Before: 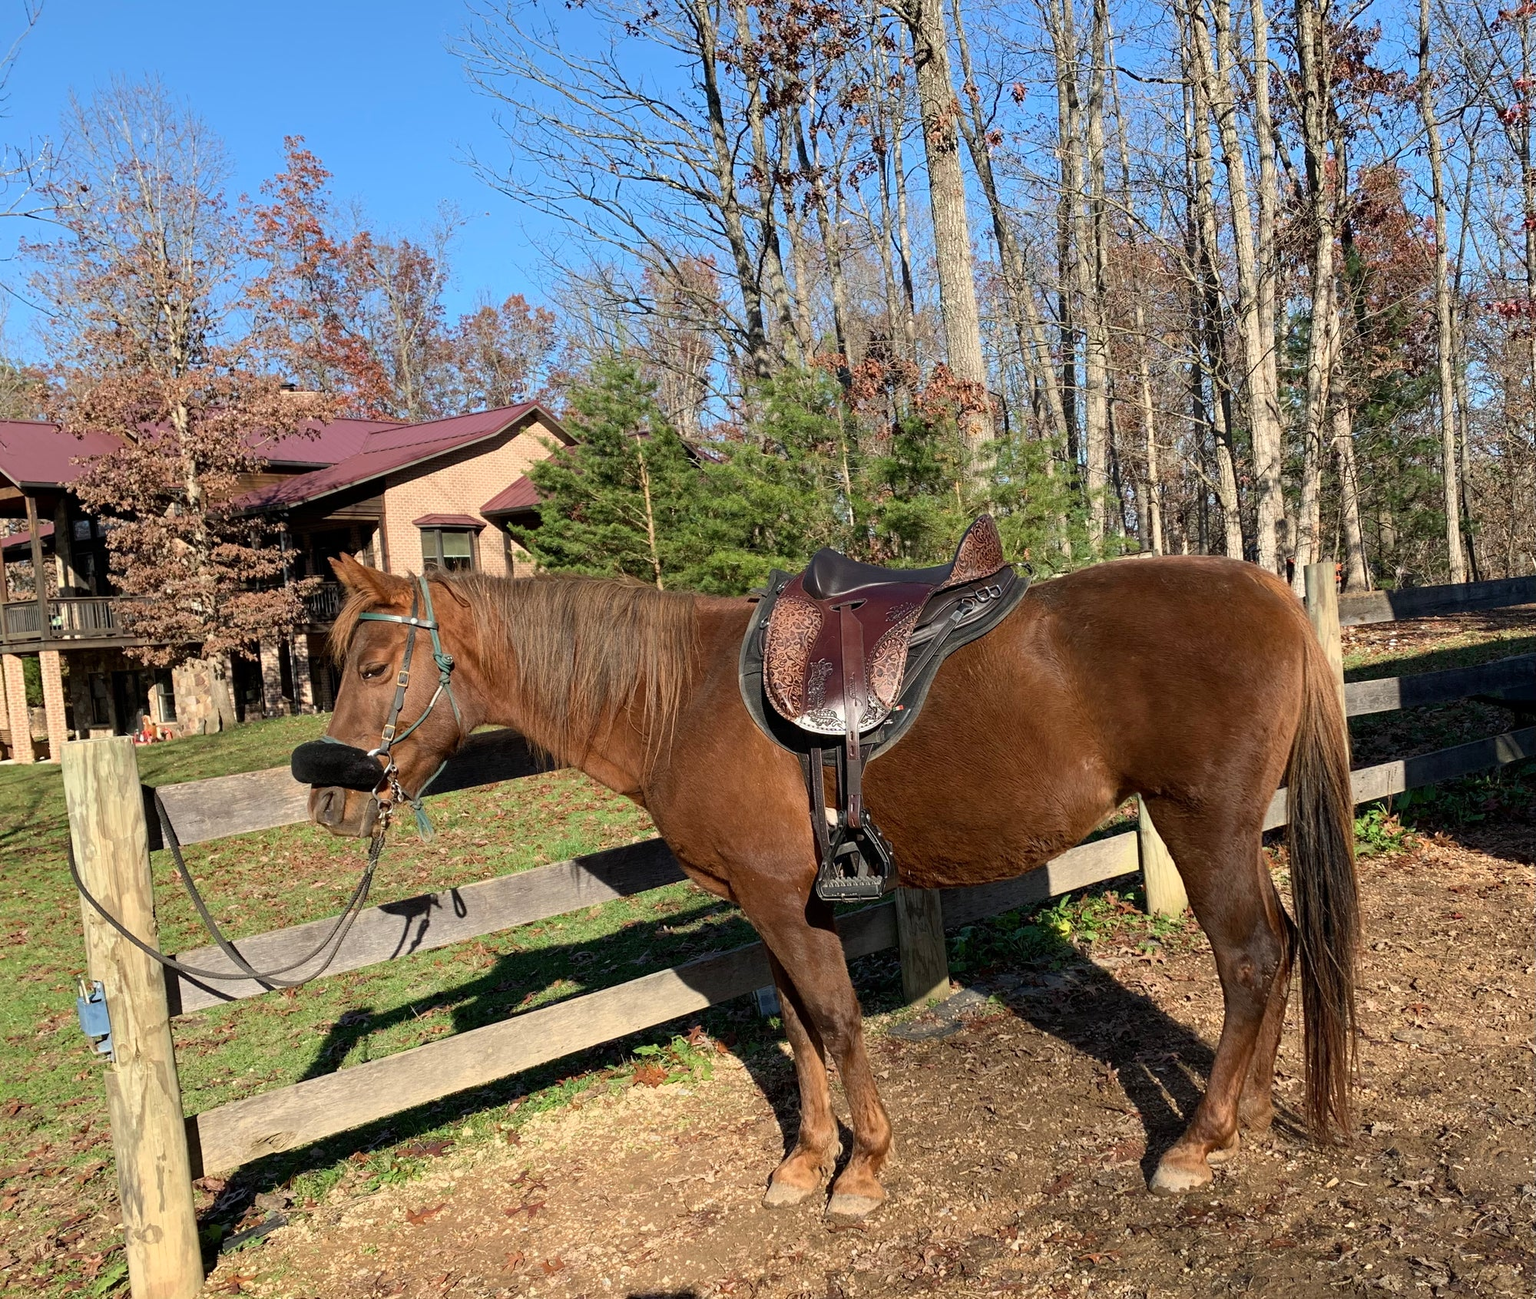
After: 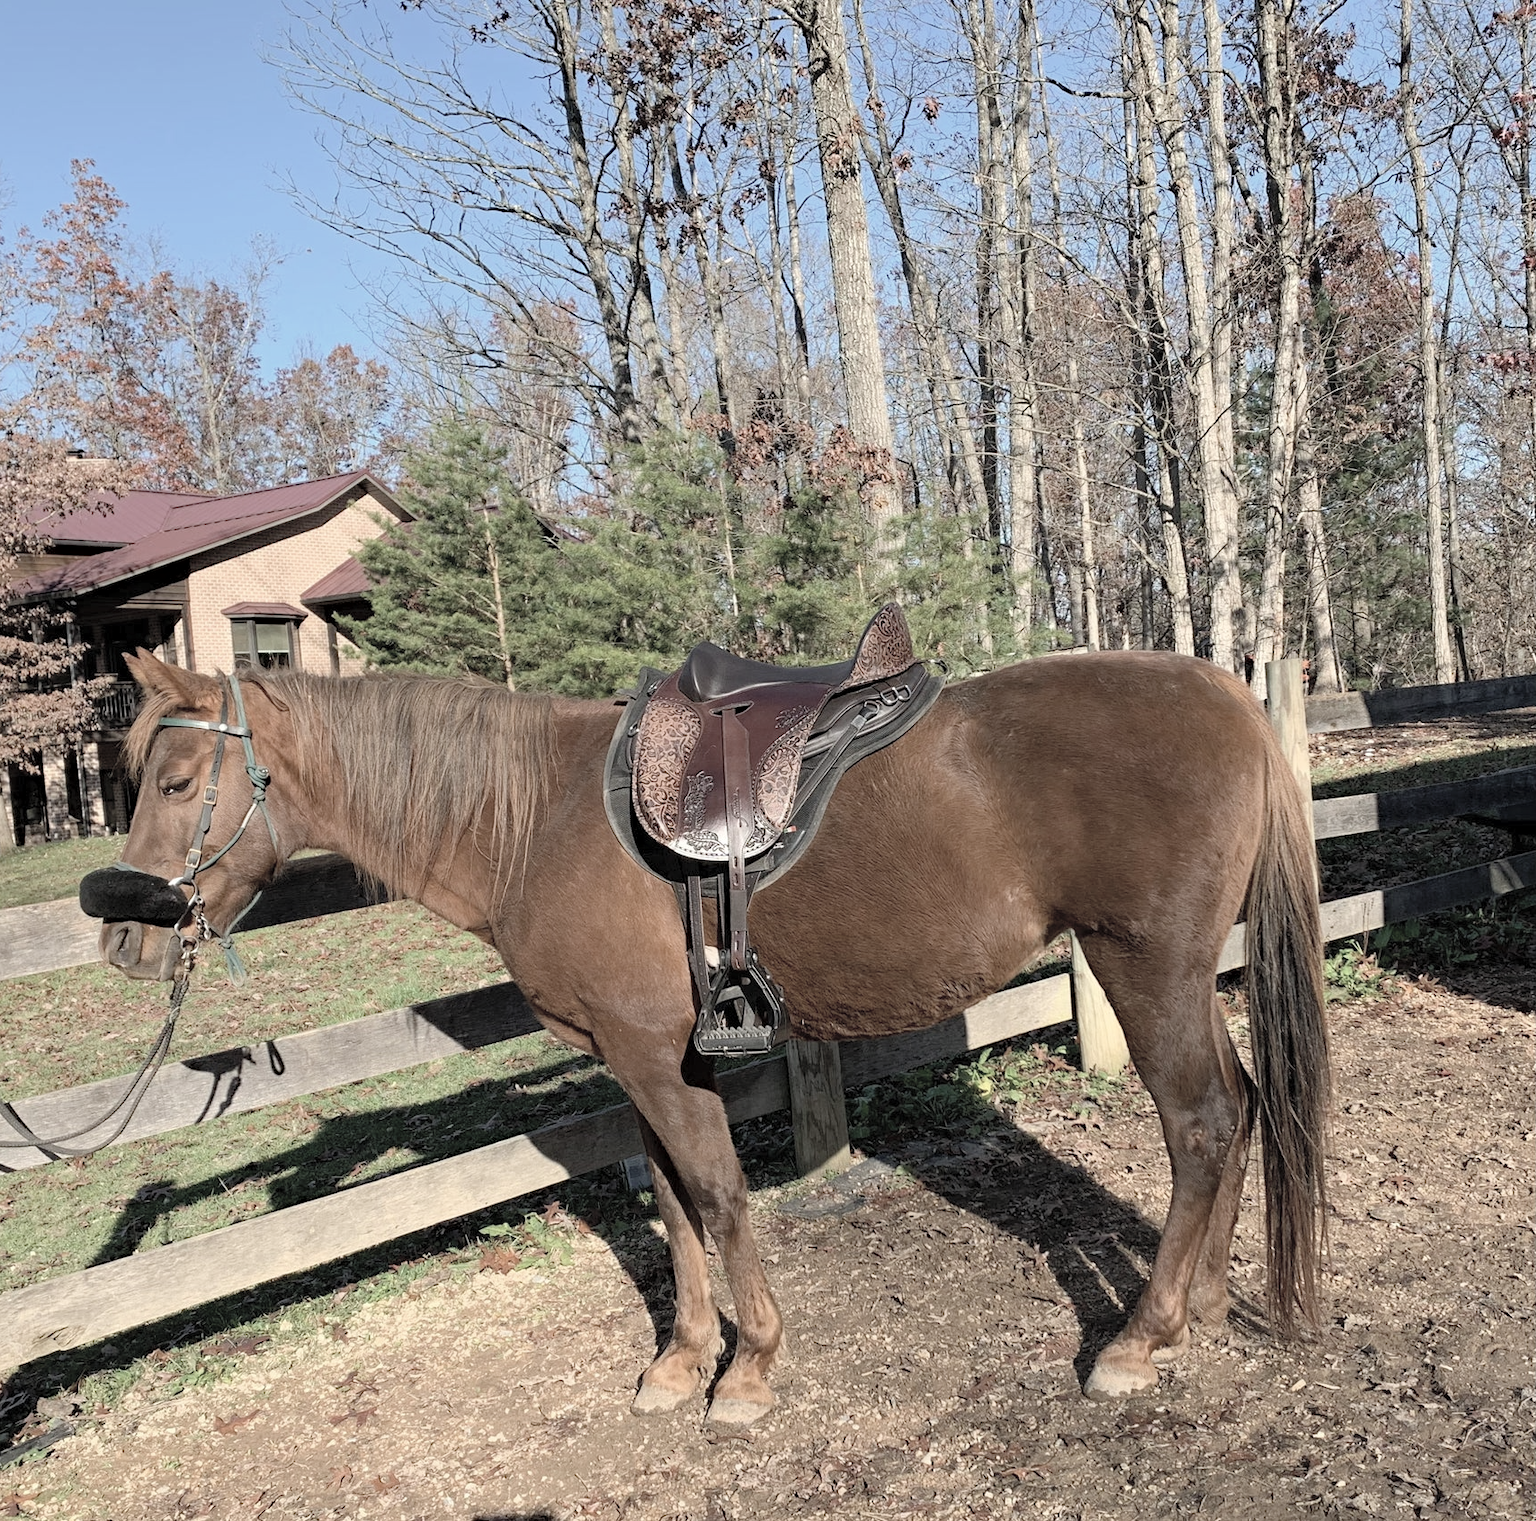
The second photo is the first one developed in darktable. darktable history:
contrast brightness saturation: brightness 0.18, saturation -0.5
crop and rotate: left 14.584%
haze removal: compatibility mode true, adaptive false
